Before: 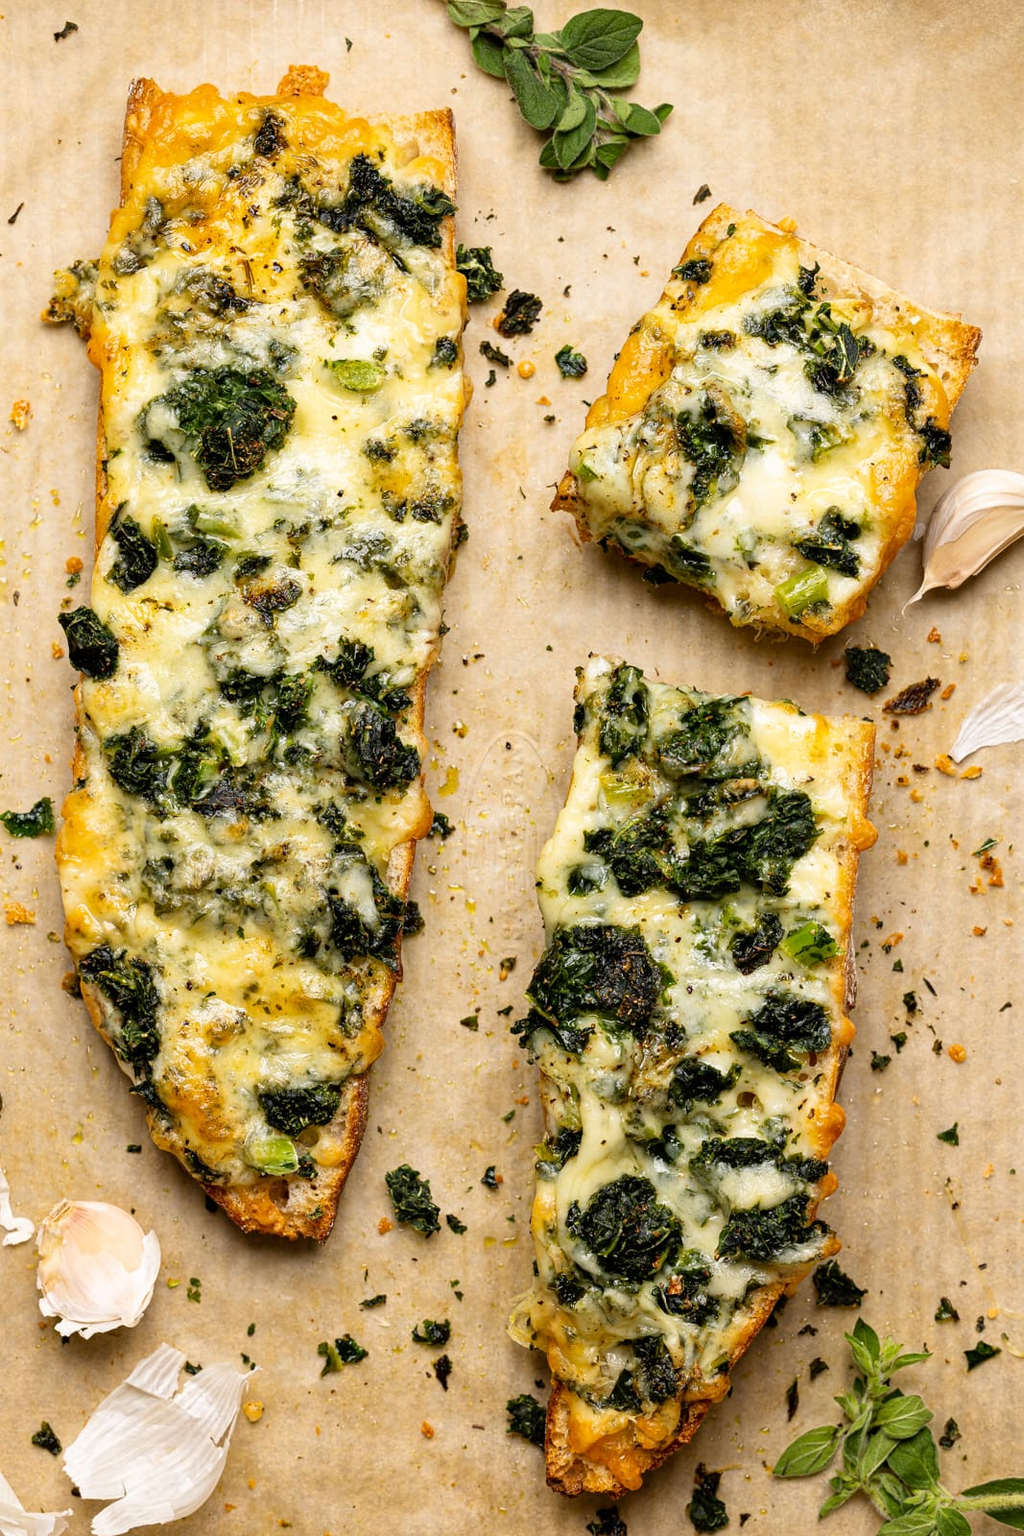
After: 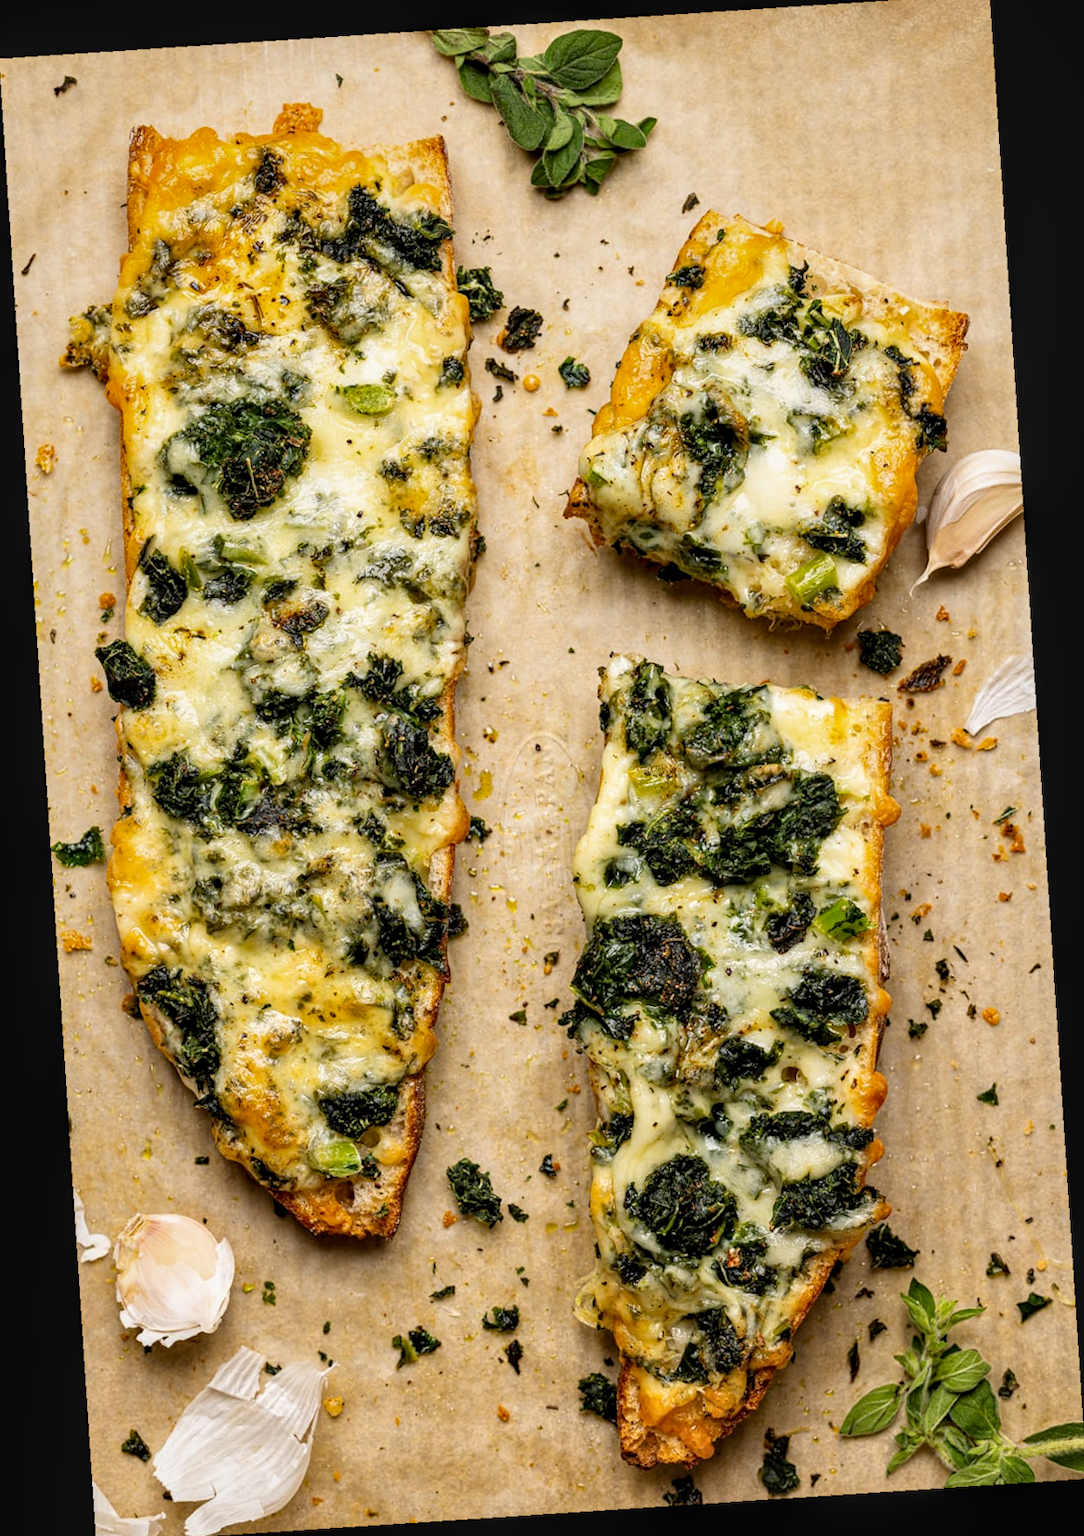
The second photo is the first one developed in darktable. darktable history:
crop and rotate: angle -0.5°
rotate and perspective: rotation -4.25°, automatic cropping off
local contrast: on, module defaults
